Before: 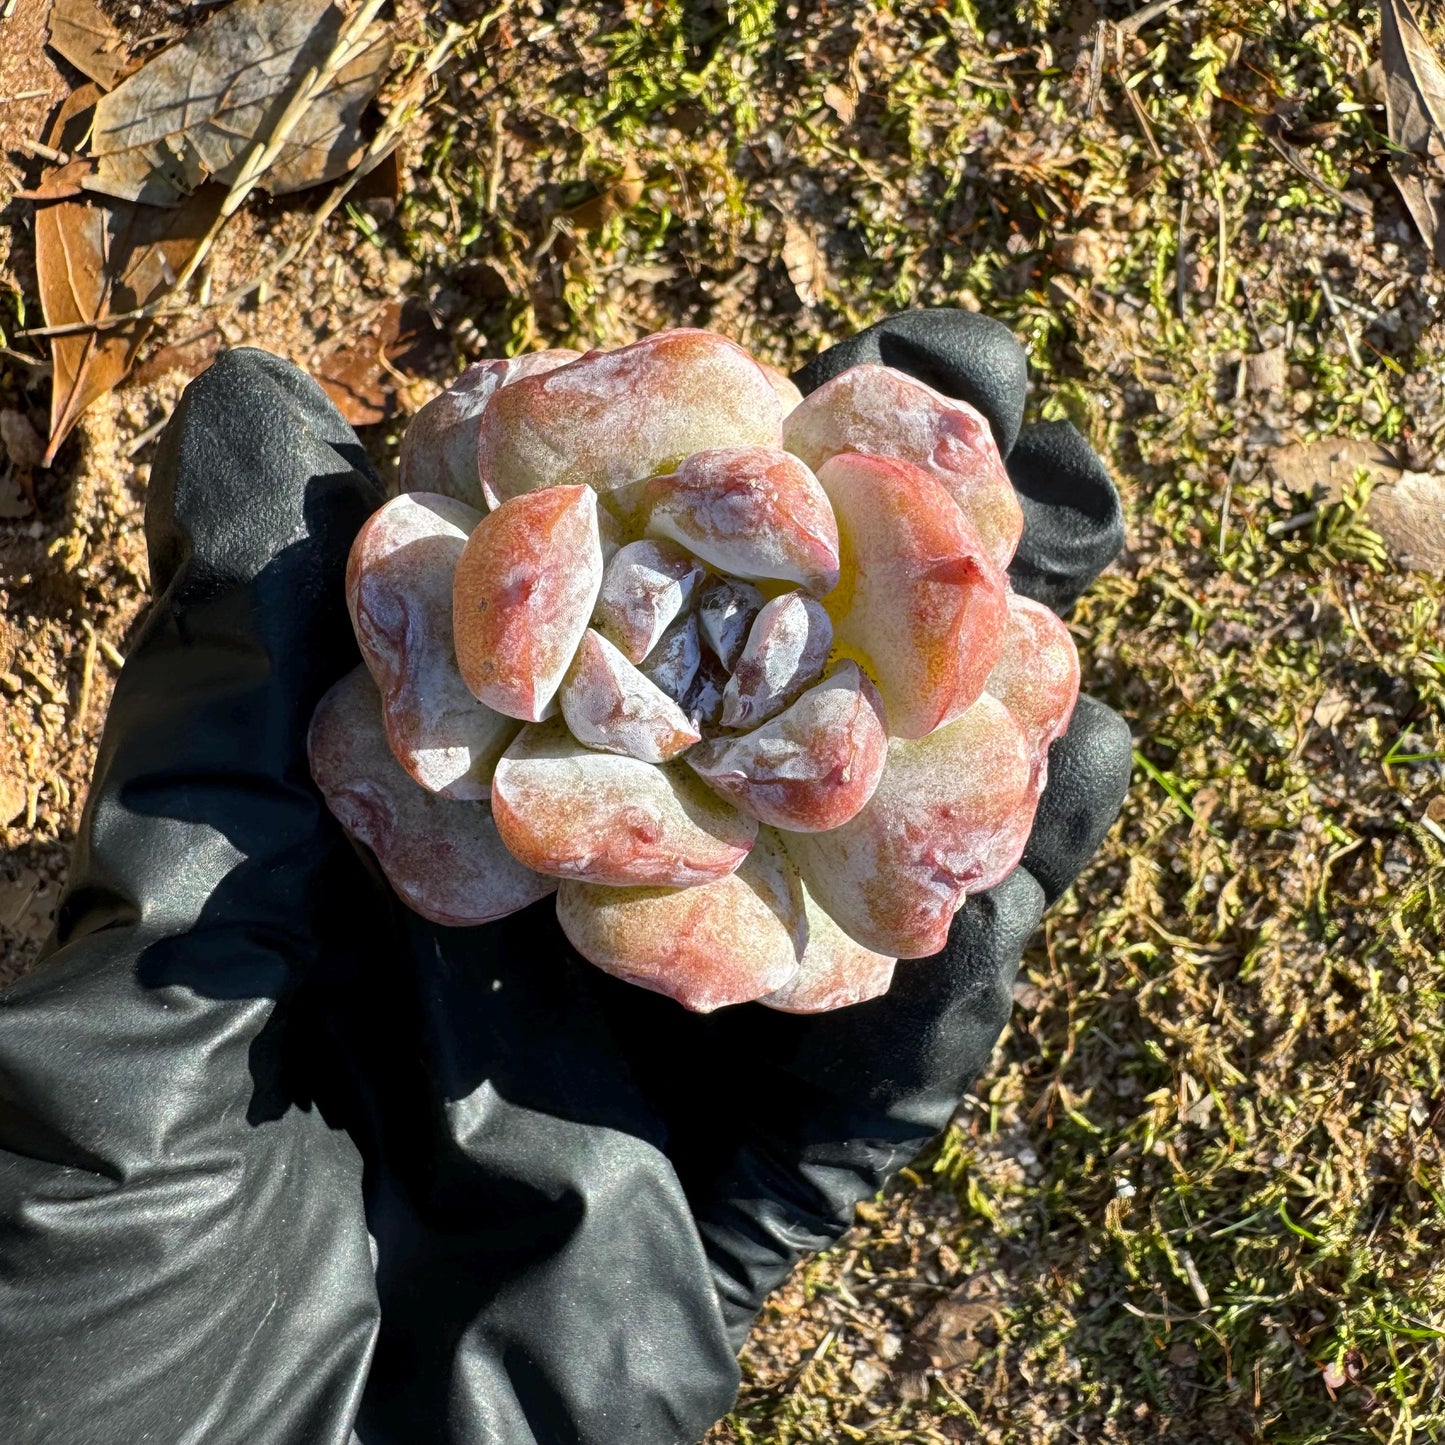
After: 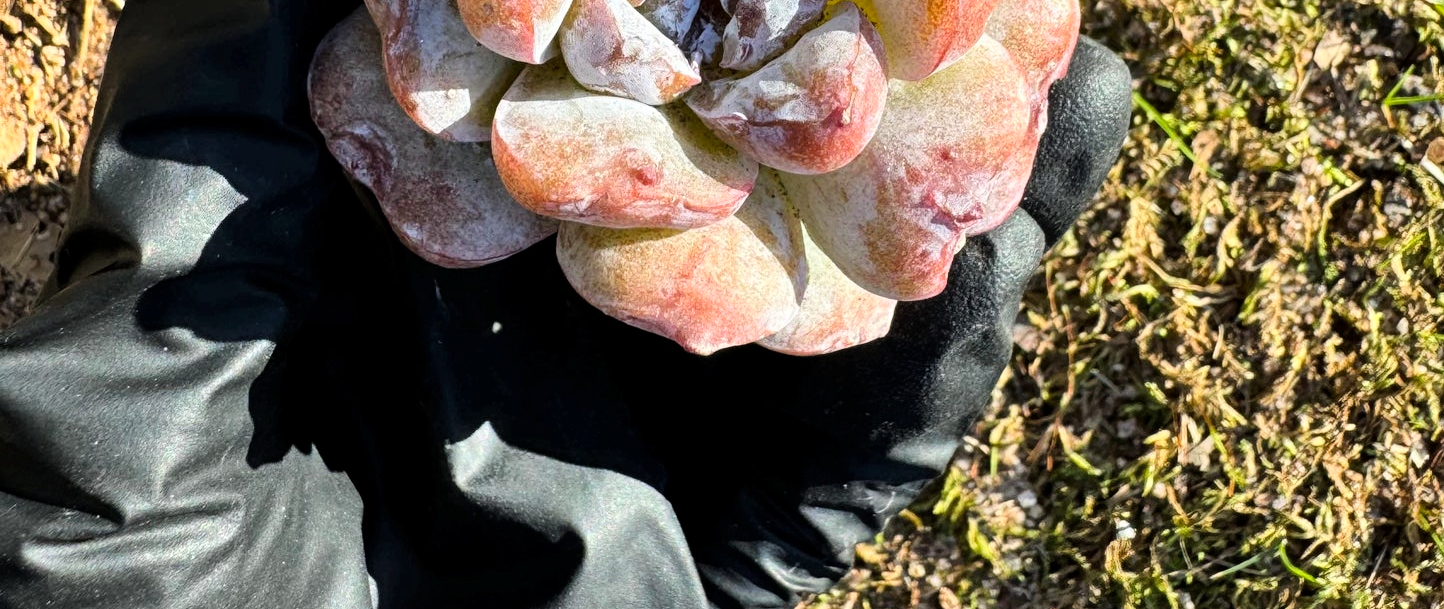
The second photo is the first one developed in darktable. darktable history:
crop: top 45.551%, bottom 12.262%
shadows and highlights: soften with gaussian
tone curve: curves: ch0 [(0, 0) (0.004, 0.001) (0.133, 0.112) (0.325, 0.362) (0.832, 0.893) (1, 1)], color space Lab, linked channels, preserve colors none
